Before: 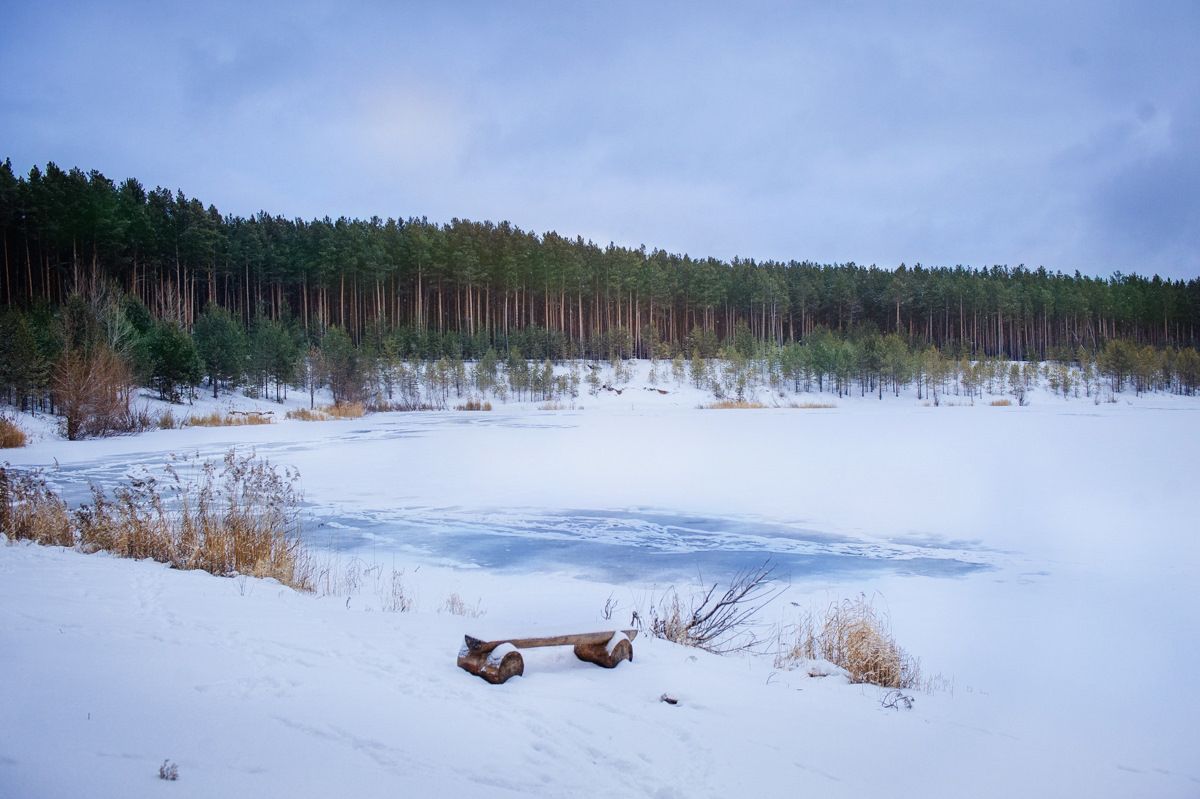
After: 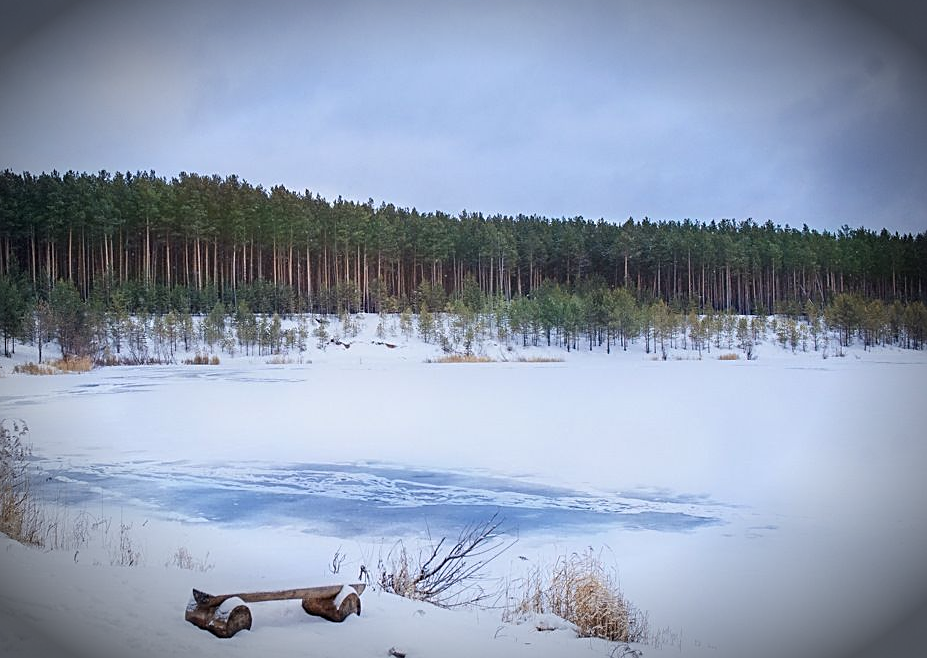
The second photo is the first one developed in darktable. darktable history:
color correction: highlights b* -0.021
sharpen: amount 0.56
vignetting: brightness -0.853, automatic ratio true
crop: left 22.717%, top 5.843%, bottom 11.768%
